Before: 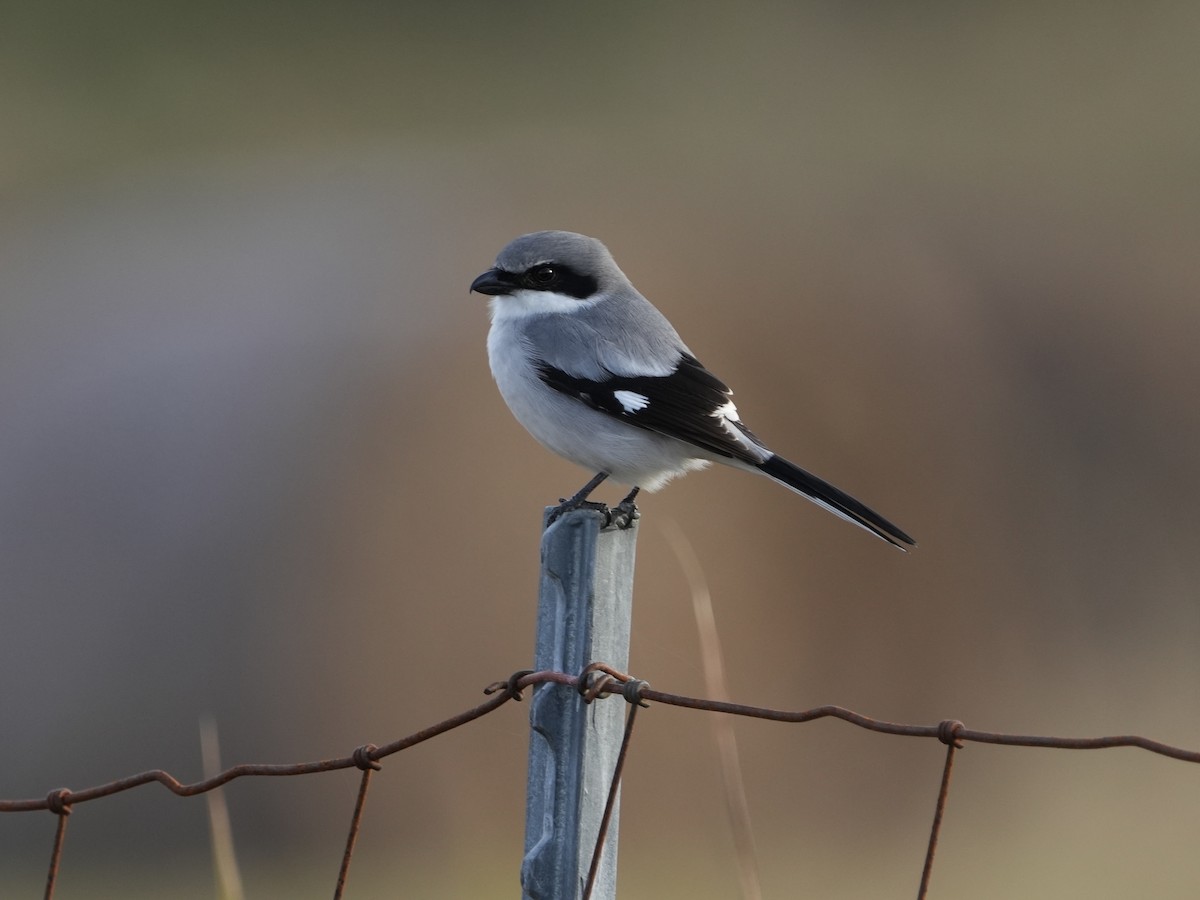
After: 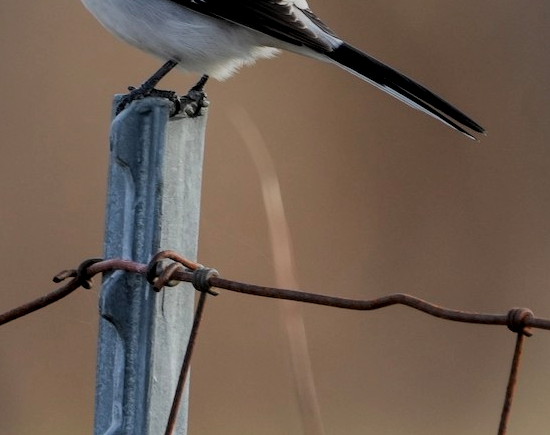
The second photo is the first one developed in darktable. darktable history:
sharpen: radius 2.883, amount 0.868, threshold 47.523
filmic rgb: black relative exposure -7.65 EV, white relative exposure 4.56 EV, hardness 3.61, color science v6 (2022)
crop: left 35.976%, top 45.819%, right 18.162%, bottom 5.807%
local contrast: on, module defaults
